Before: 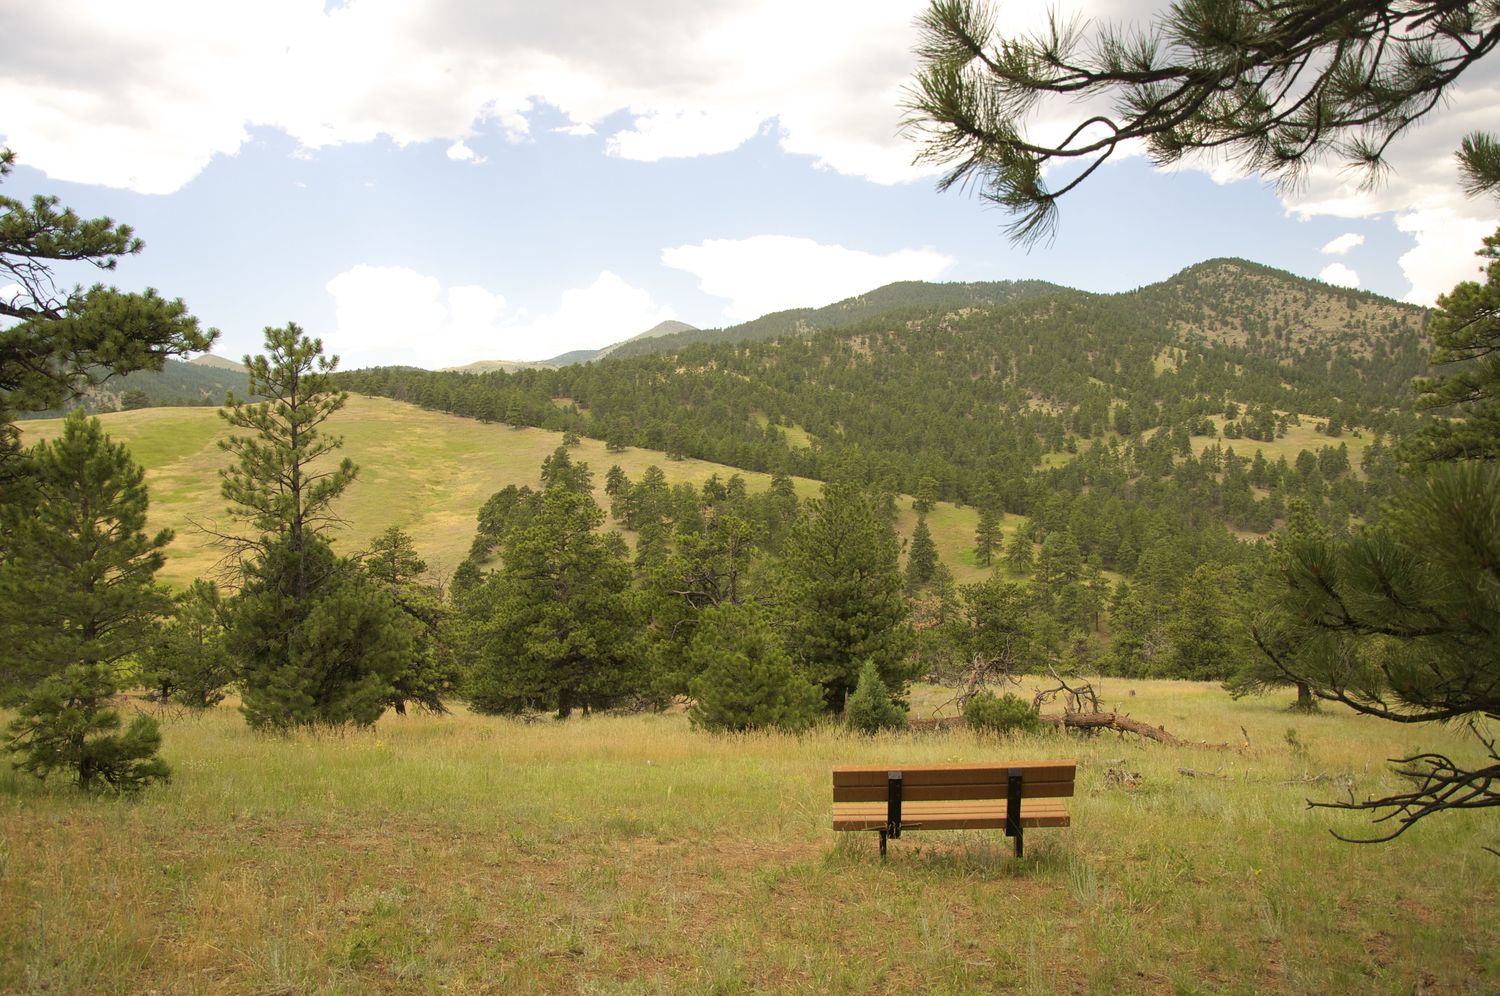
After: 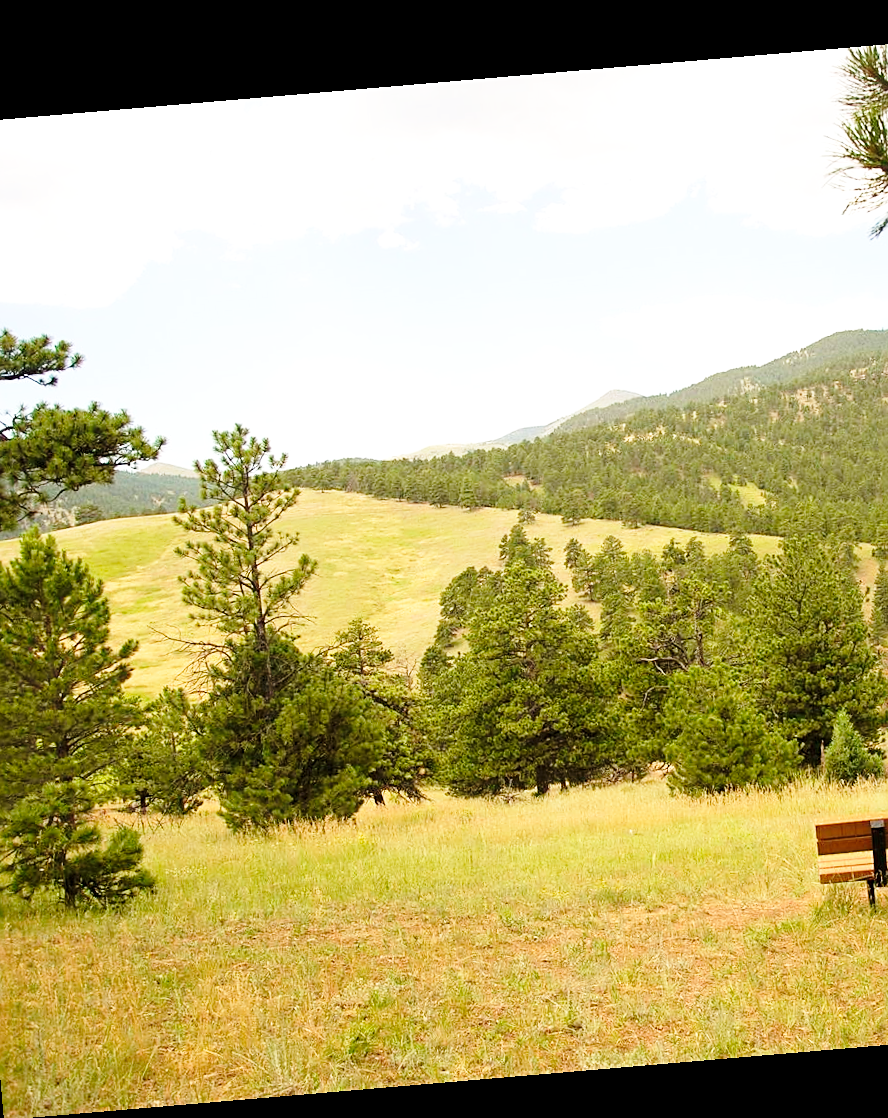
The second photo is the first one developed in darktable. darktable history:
crop: left 5.114%, right 38.589%
sharpen: on, module defaults
rotate and perspective: rotation -4.86°, automatic cropping off
base curve: curves: ch0 [(0, 0) (0.028, 0.03) (0.121, 0.232) (0.46, 0.748) (0.859, 0.968) (1, 1)], preserve colors none
exposure: exposure 0.2 EV, compensate highlight preservation false
